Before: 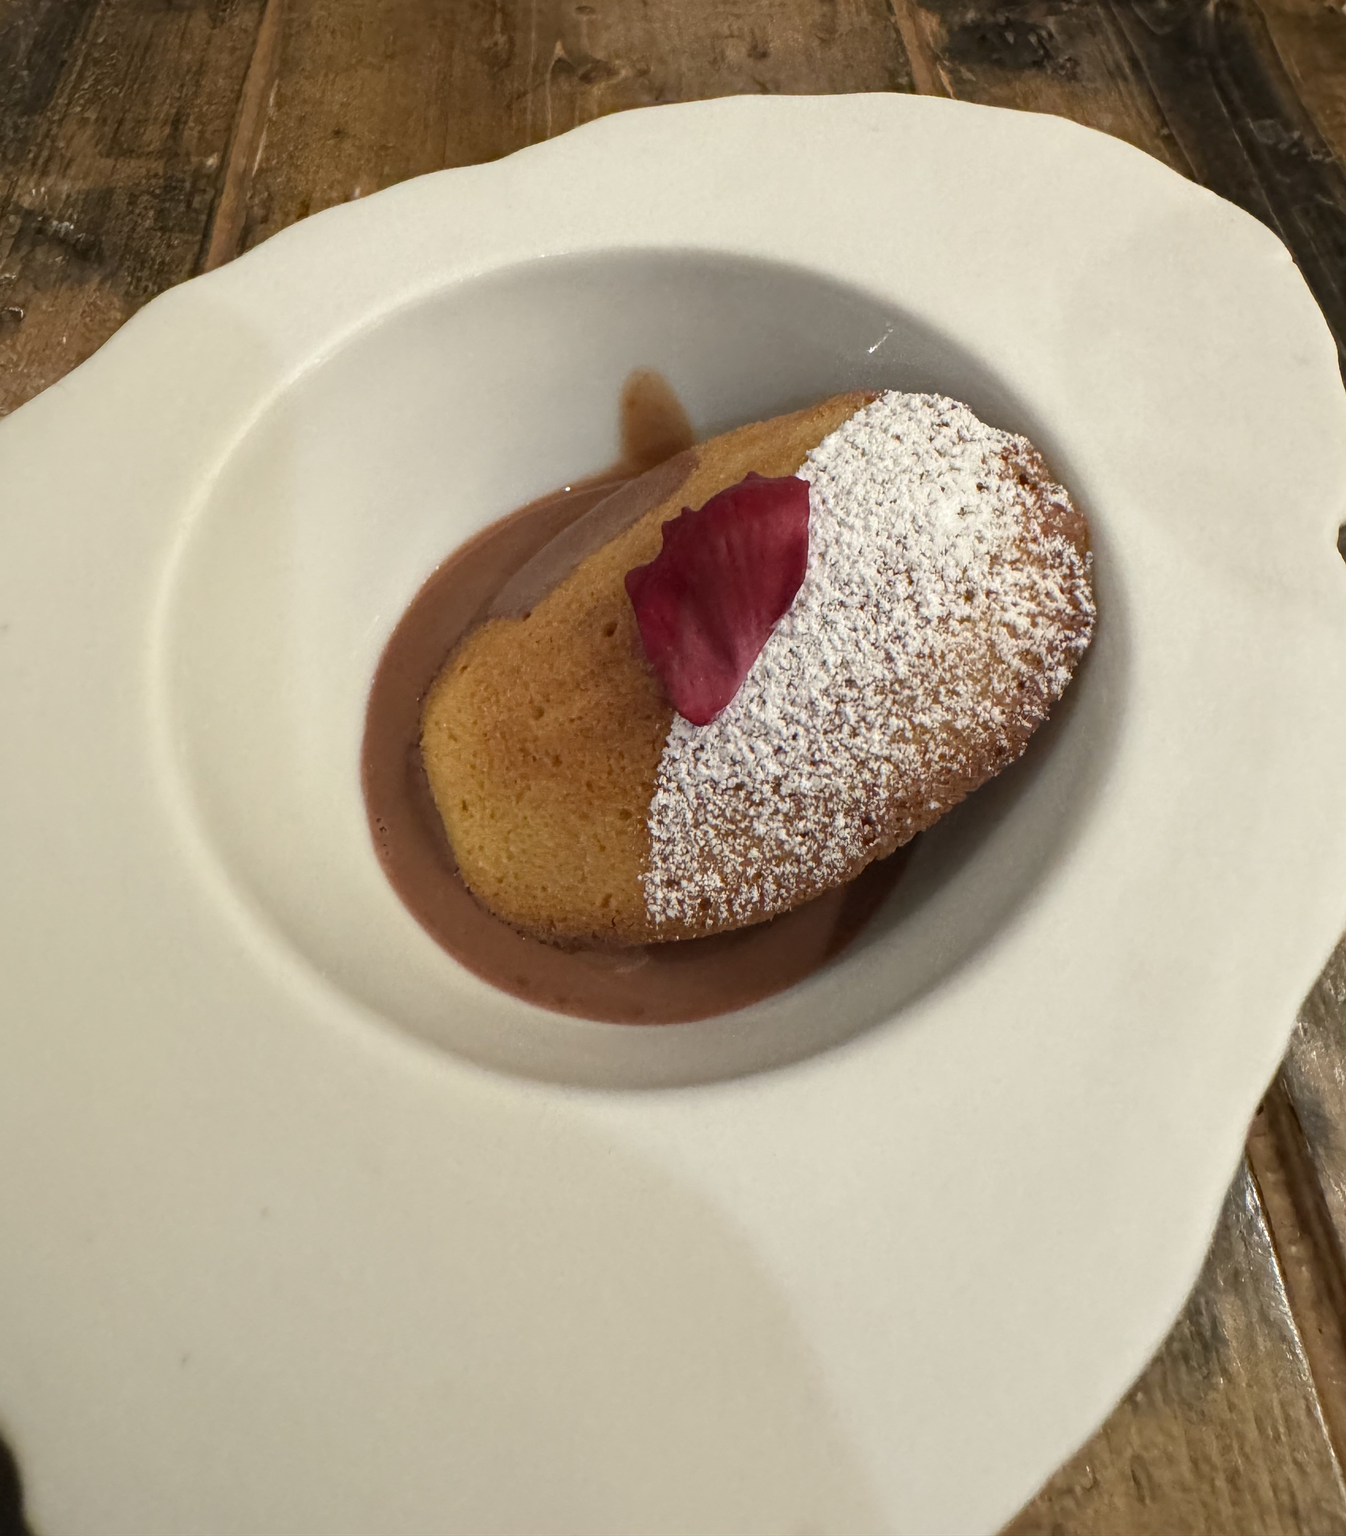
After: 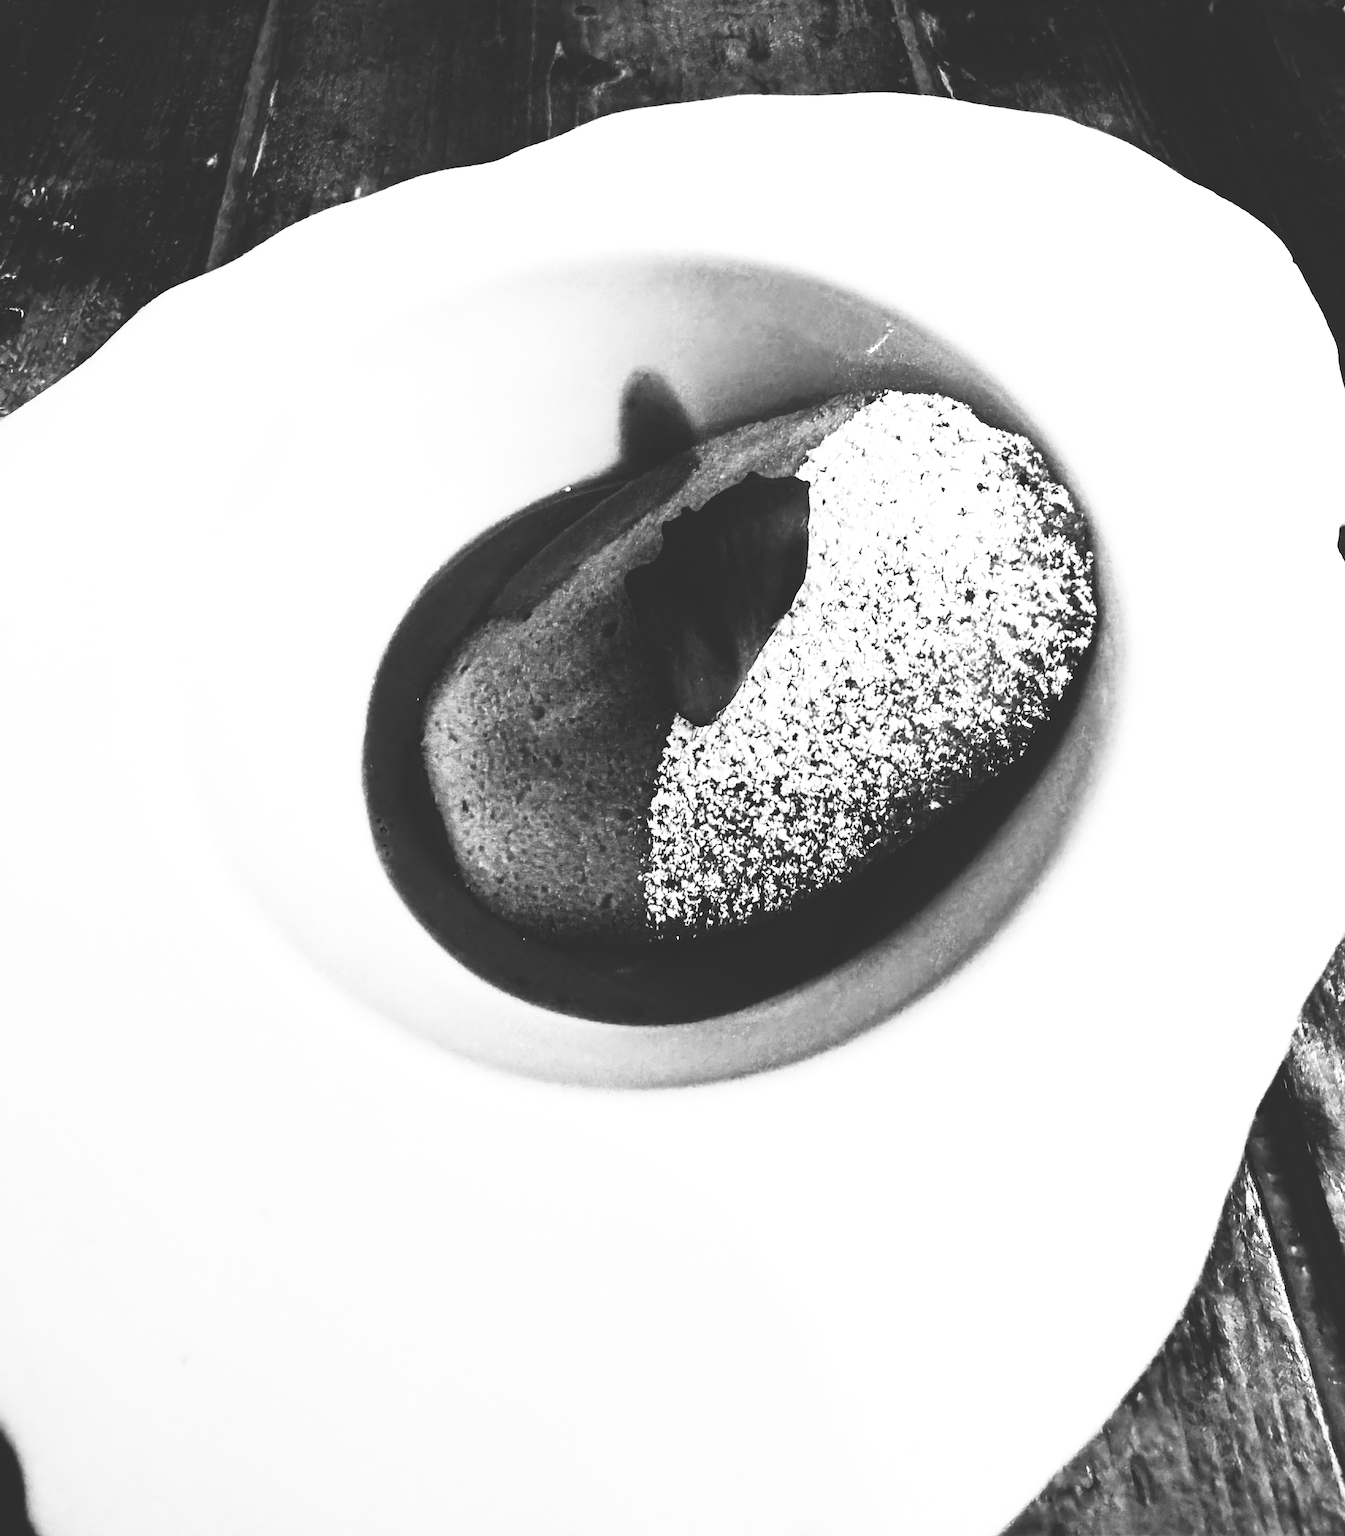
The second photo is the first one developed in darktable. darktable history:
color balance: contrast 6.48%, output saturation 113.3%
tone equalizer: -8 EV -0.75 EV, -7 EV -0.7 EV, -6 EV -0.6 EV, -5 EV -0.4 EV, -3 EV 0.4 EV, -2 EV 0.6 EV, -1 EV 0.7 EV, +0 EV 0.75 EV, edges refinement/feathering 500, mask exposure compensation -1.57 EV, preserve details no
color zones: curves: ch0 [(0.826, 0.353)]; ch1 [(0.242, 0.647) (0.889, 0.342)]; ch2 [(0.246, 0.089) (0.969, 0.068)]
exposure: exposure -0.072 EV, compensate highlight preservation false
fill light: on, module defaults
contrast brightness saturation: contrast 0.53, brightness 0.47, saturation -1
base curve: curves: ch0 [(0, 0.02) (0.083, 0.036) (1, 1)], preserve colors none
